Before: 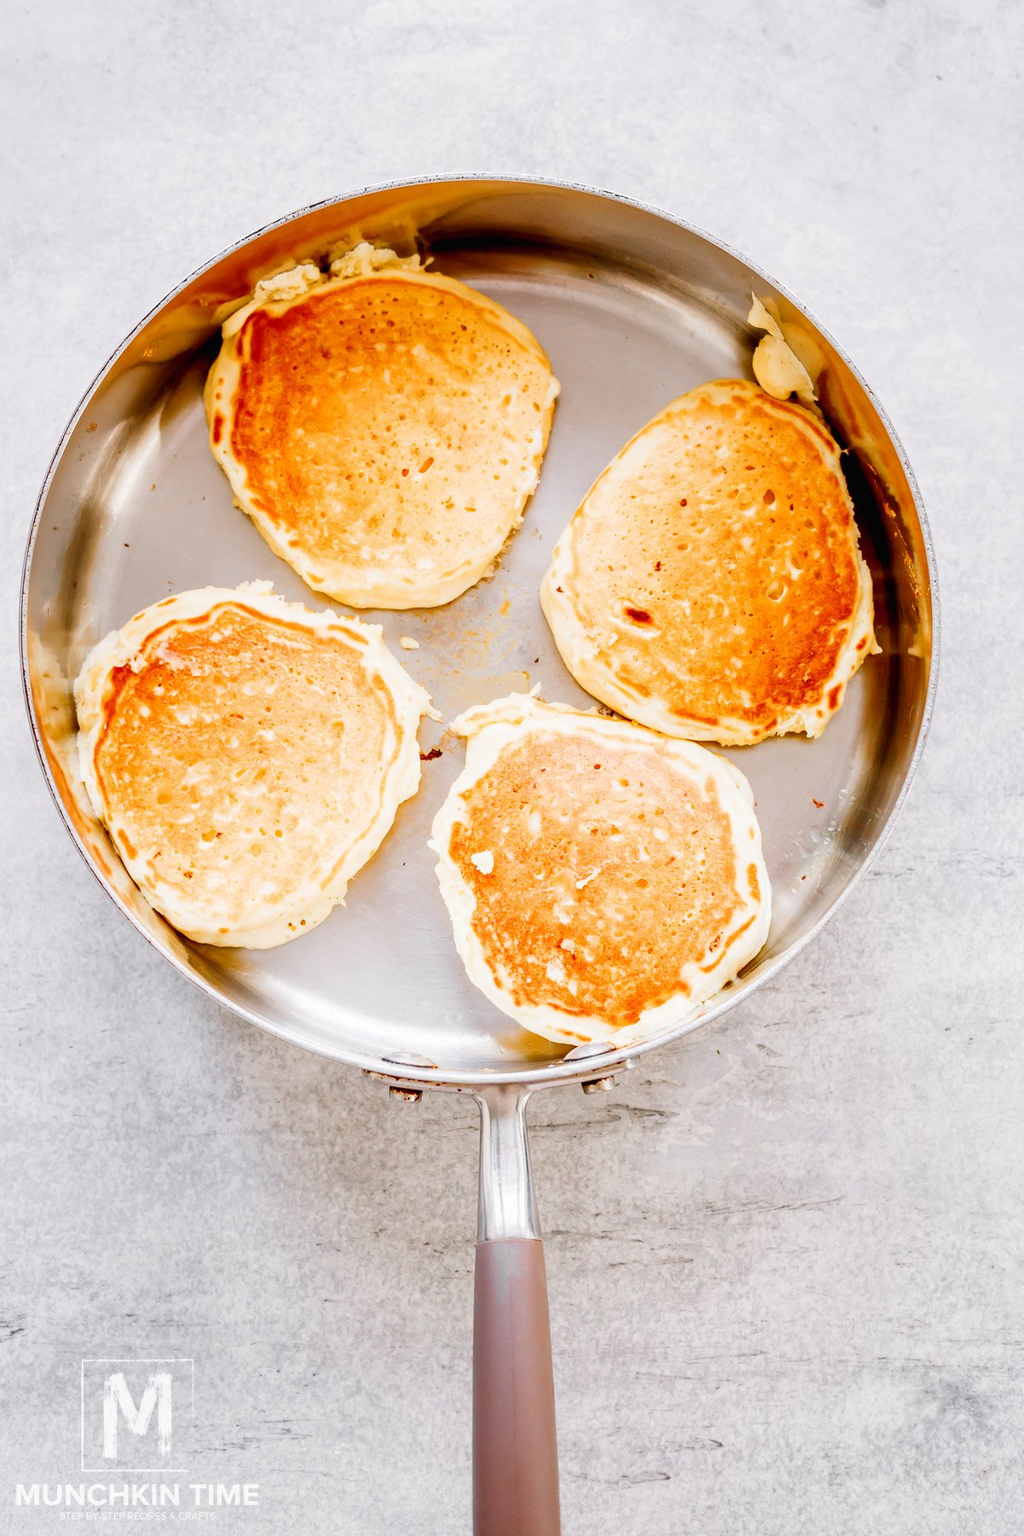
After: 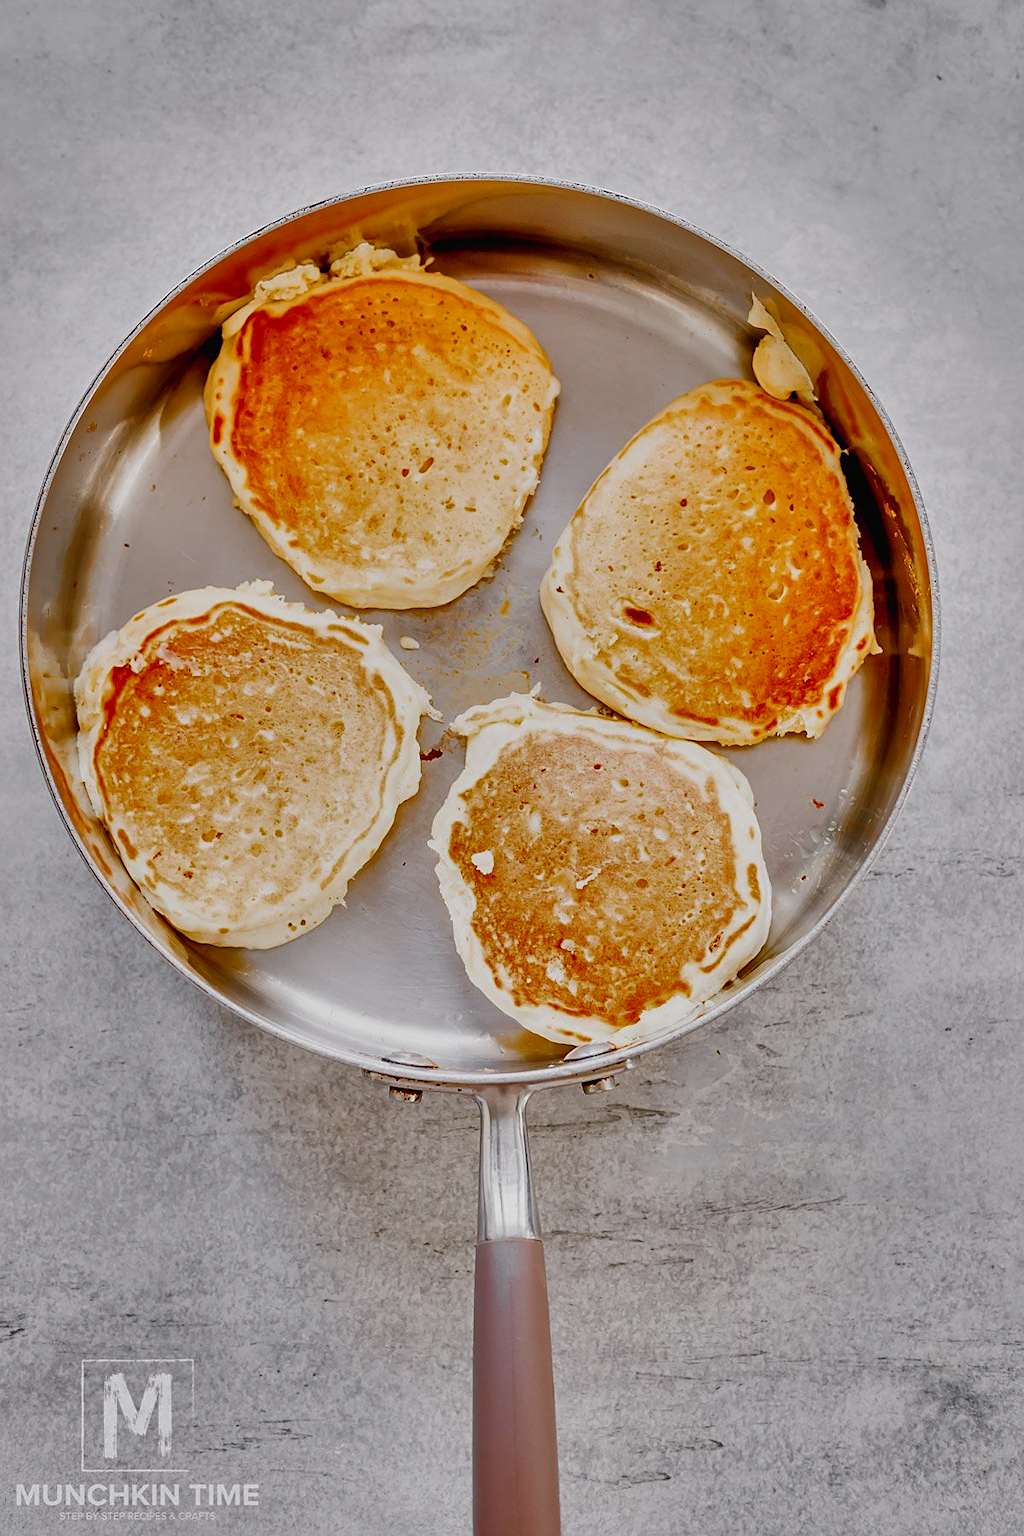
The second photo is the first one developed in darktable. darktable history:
tone equalizer: -8 EV 0.25 EV, -7 EV 0.417 EV, -6 EV 0.417 EV, -5 EV 0.25 EV, -3 EV -0.25 EV, -2 EV -0.417 EV, -1 EV -0.417 EV, +0 EV -0.25 EV, edges refinement/feathering 500, mask exposure compensation -1.57 EV, preserve details guided filter
sharpen: on, module defaults
shadows and highlights: white point adjustment 0.1, highlights -70, soften with gaussian
